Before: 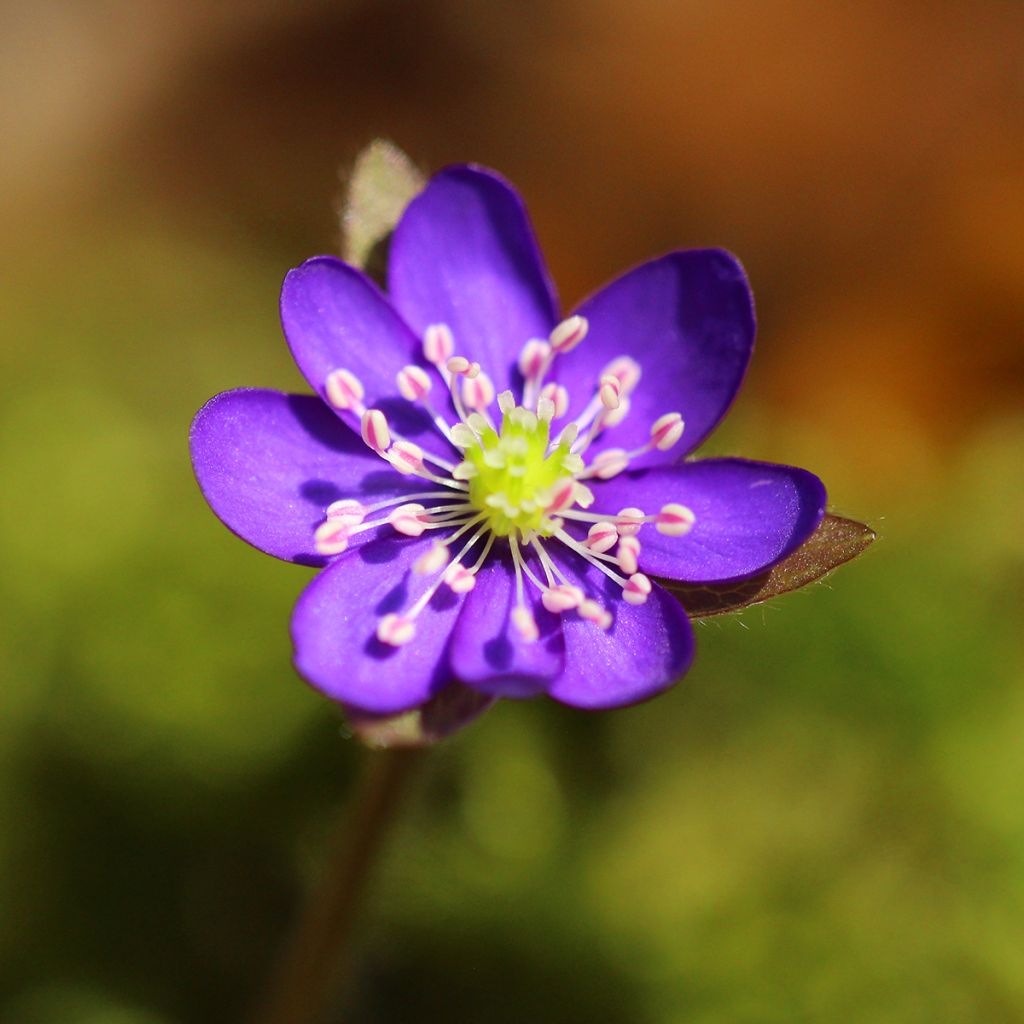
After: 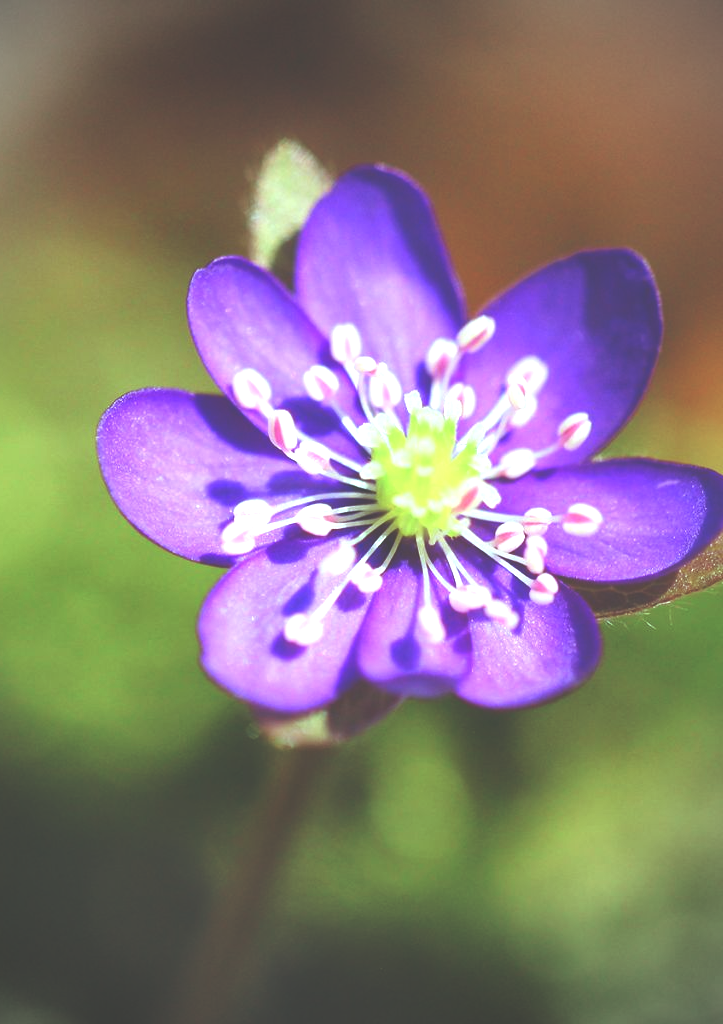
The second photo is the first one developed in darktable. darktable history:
crop and rotate: left 9.082%, right 20.255%
vignetting: fall-off start 73.87%, brightness -0.45, saturation -0.688
exposure: black level correction -0.042, exposure 0.063 EV, compensate highlight preservation false
color balance rgb: power › luminance 1.259%, highlights gain › chroma 4.108%, highlights gain › hue 199.11°, perceptual saturation grading › global saturation 20%, perceptual saturation grading › highlights -24.989%, perceptual saturation grading › shadows 25.853%
local contrast: mode bilateral grid, contrast 20, coarseness 50, detail 119%, midtone range 0.2
tone equalizer: -8 EV -0.774 EV, -7 EV -0.718 EV, -6 EV -0.637 EV, -5 EV -0.423 EV, -3 EV 0.381 EV, -2 EV 0.6 EV, -1 EV 0.678 EV, +0 EV 0.743 EV
shadows and highlights: shadows 51.93, highlights -28.51, soften with gaussian
